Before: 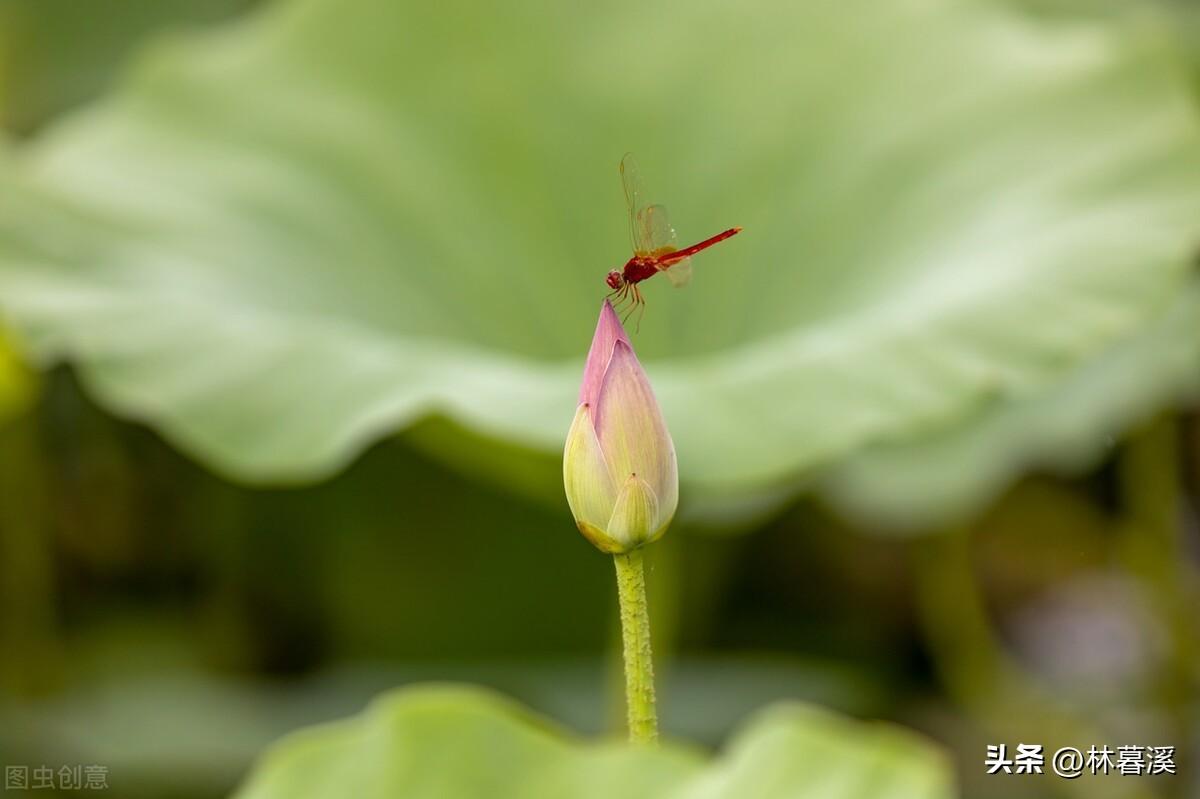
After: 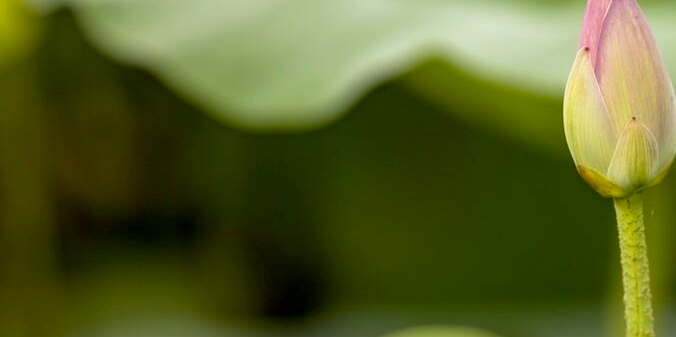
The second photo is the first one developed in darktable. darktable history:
exposure: black level correction 0.005, exposure 0.003 EV, compensate highlight preservation false
crop: top 44.617%, right 43.592%, bottom 13.149%
